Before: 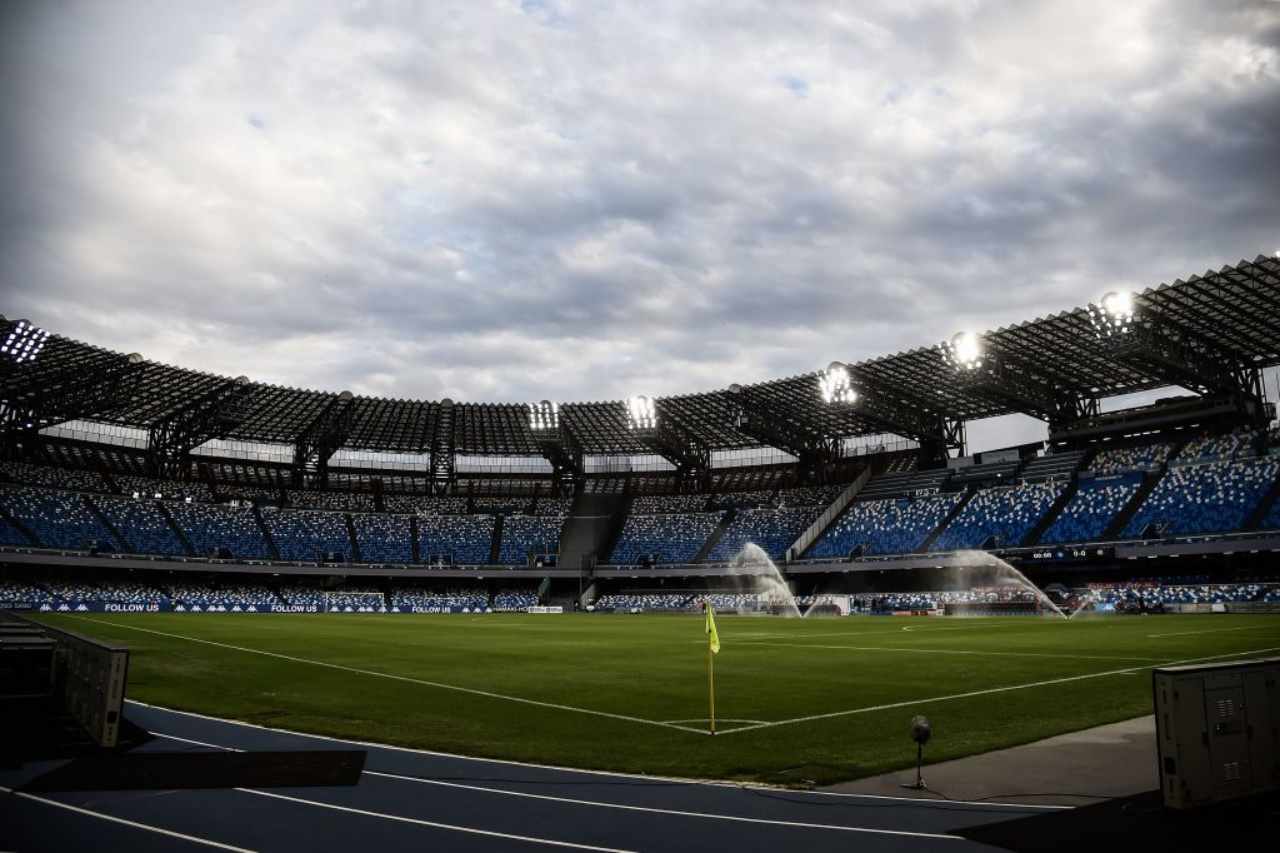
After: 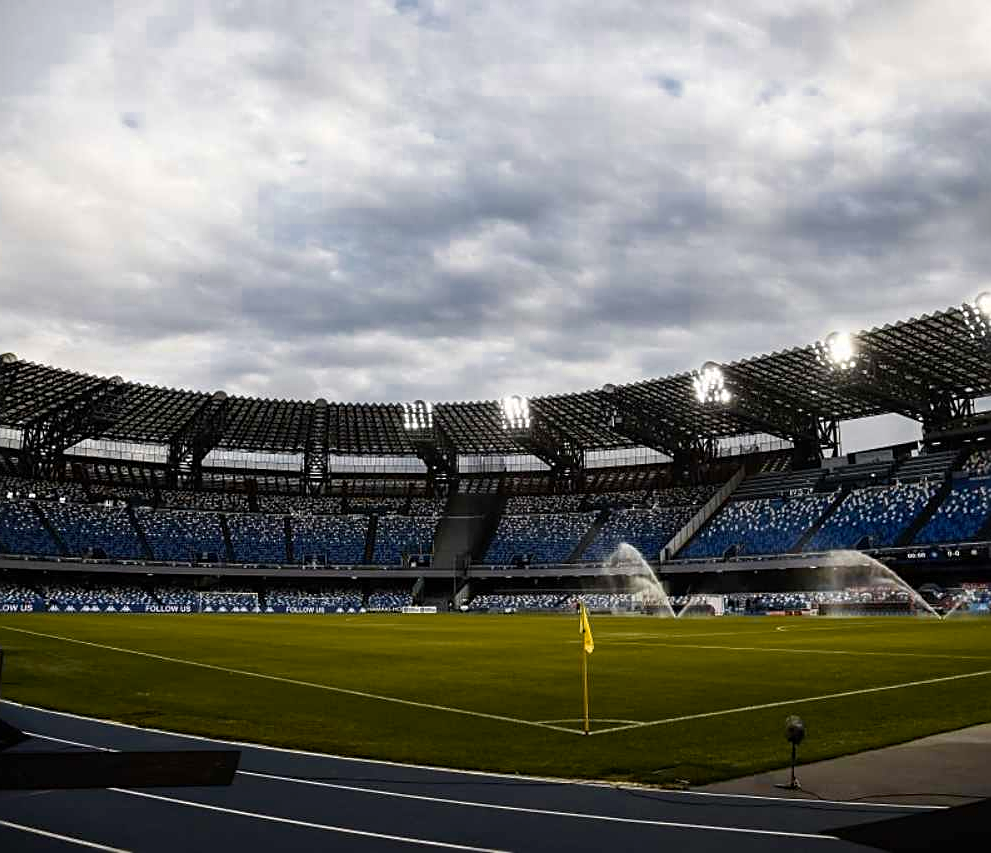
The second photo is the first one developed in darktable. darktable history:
crop: left 9.88%, right 12.664%
sharpen: on, module defaults
color zones: curves: ch0 [(0, 0.499) (0.143, 0.5) (0.286, 0.5) (0.429, 0.476) (0.571, 0.284) (0.714, 0.243) (0.857, 0.449) (1, 0.499)]; ch1 [(0, 0.532) (0.143, 0.645) (0.286, 0.696) (0.429, 0.211) (0.571, 0.504) (0.714, 0.493) (0.857, 0.495) (1, 0.532)]; ch2 [(0, 0.5) (0.143, 0.5) (0.286, 0.427) (0.429, 0.324) (0.571, 0.5) (0.714, 0.5) (0.857, 0.5) (1, 0.5)]
